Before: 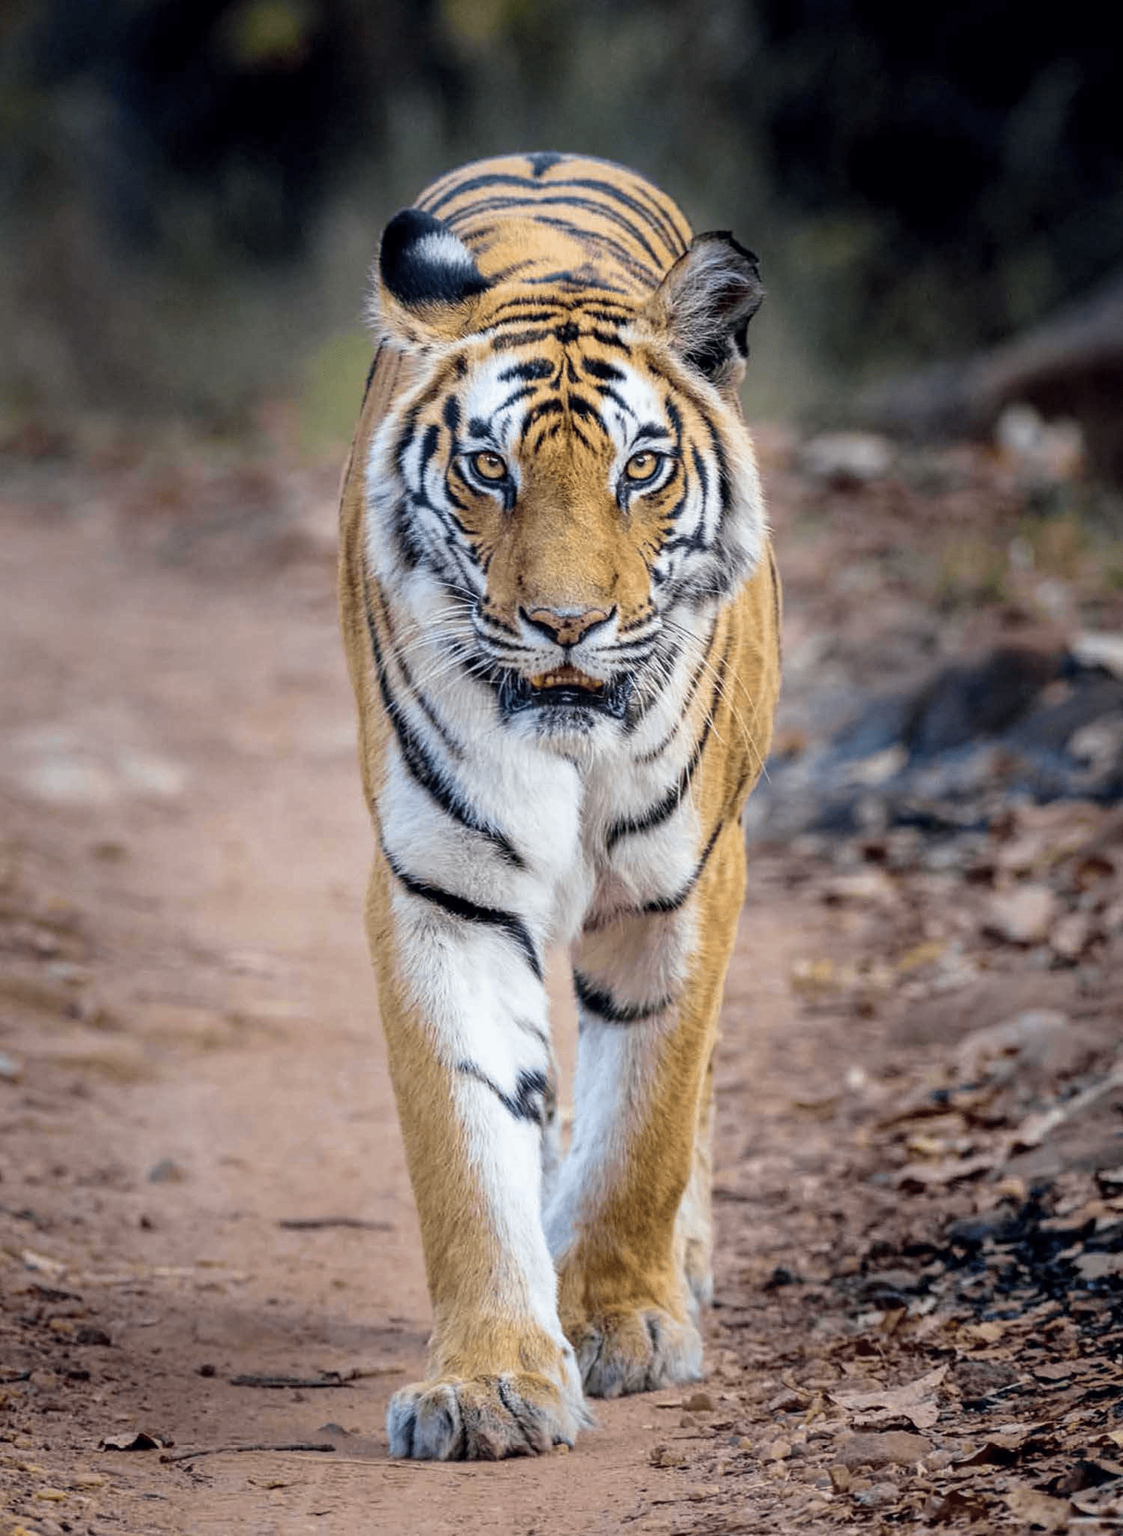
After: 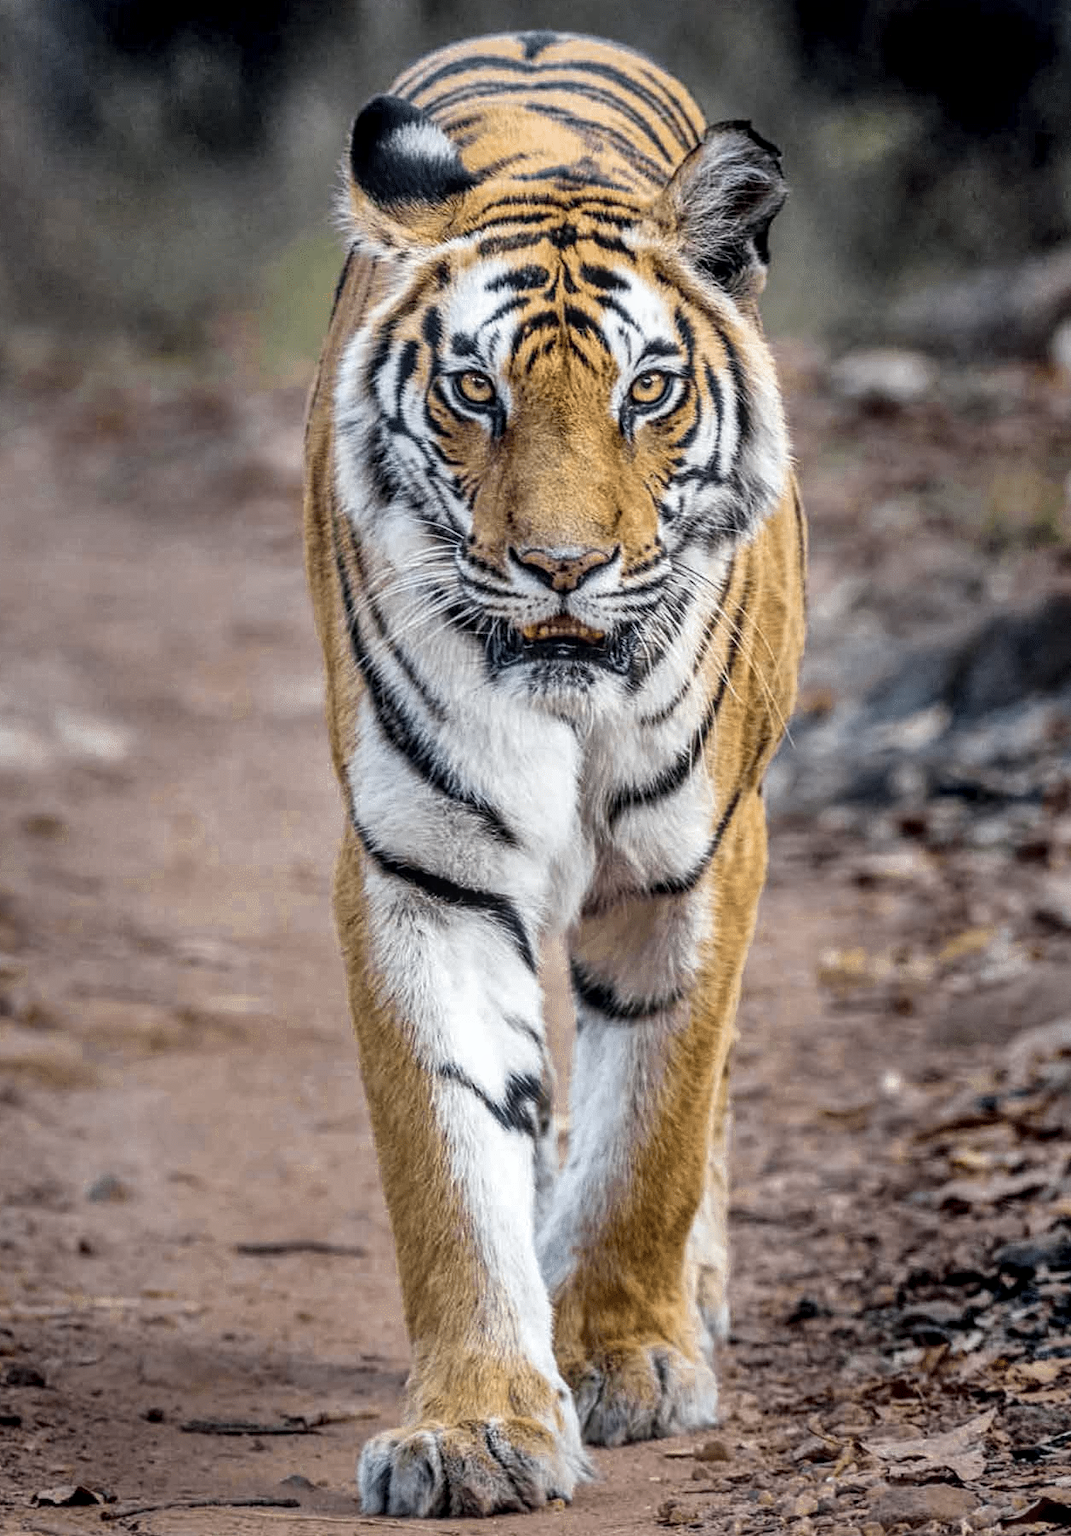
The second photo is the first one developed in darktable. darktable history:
local contrast: on, module defaults
shadows and highlights: shadows 58.56, highlights -60.43, soften with gaussian
crop: left 6.365%, top 8.154%, right 9.533%, bottom 3.802%
contrast brightness saturation: contrast 0.098, brightness 0.013, saturation 0.019
color zones: curves: ch0 [(0.035, 0.242) (0.25, 0.5) (0.384, 0.214) (0.488, 0.255) (0.75, 0.5)]; ch1 [(0.063, 0.379) (0.25, 0.5) (0.354, 0.201) (0.489, 0.085) (0.729, 0.271)]; ch2 [(0.25, 0.5) (0.38, 0.517) (0.442, 0.51) (0.735, 0.456)]
